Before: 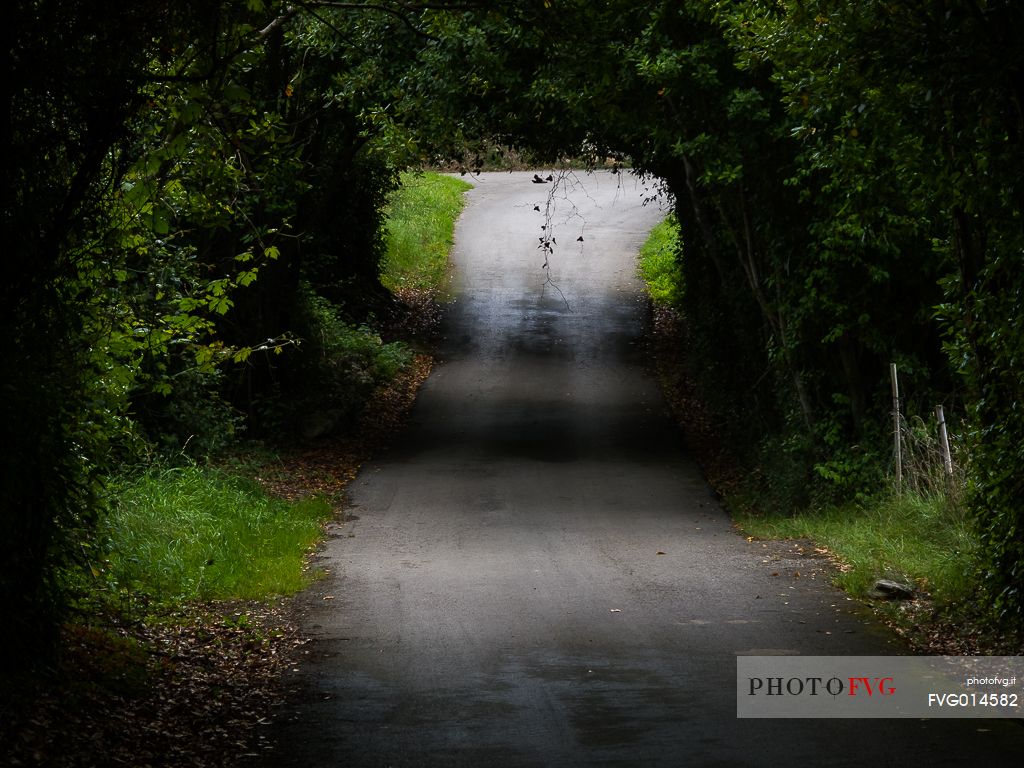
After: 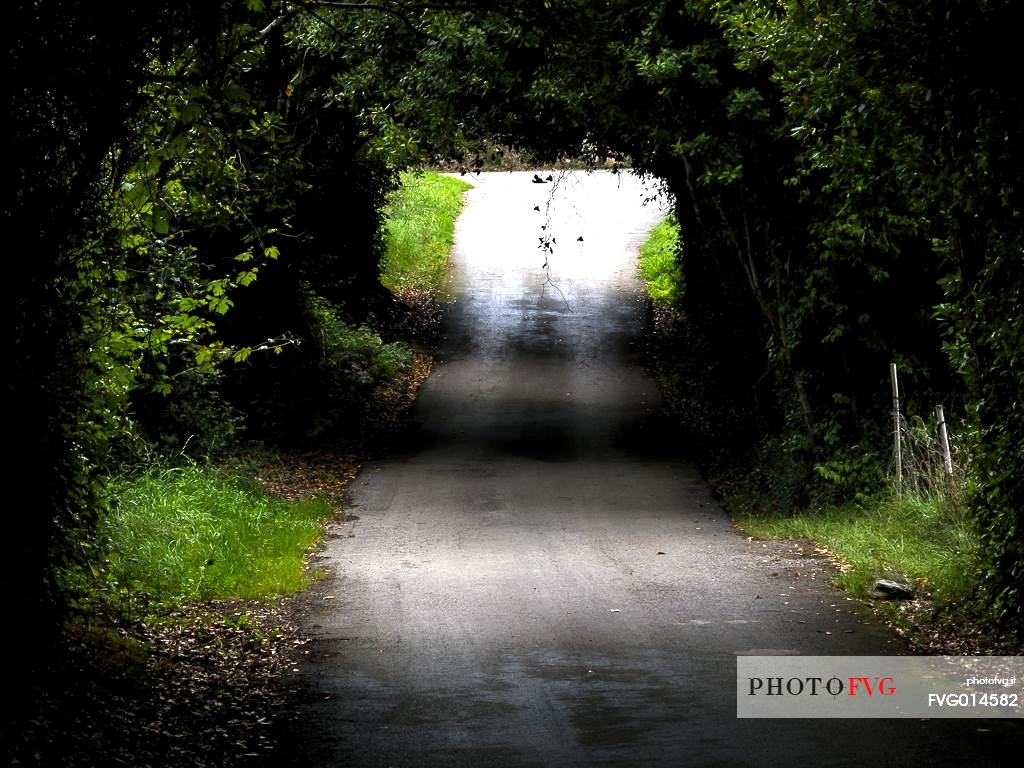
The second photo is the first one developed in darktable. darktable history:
levels: levels [0.052, 0.496, 0.908]
exposure: exposure 0.999 EV, compensate highlight preservation false
